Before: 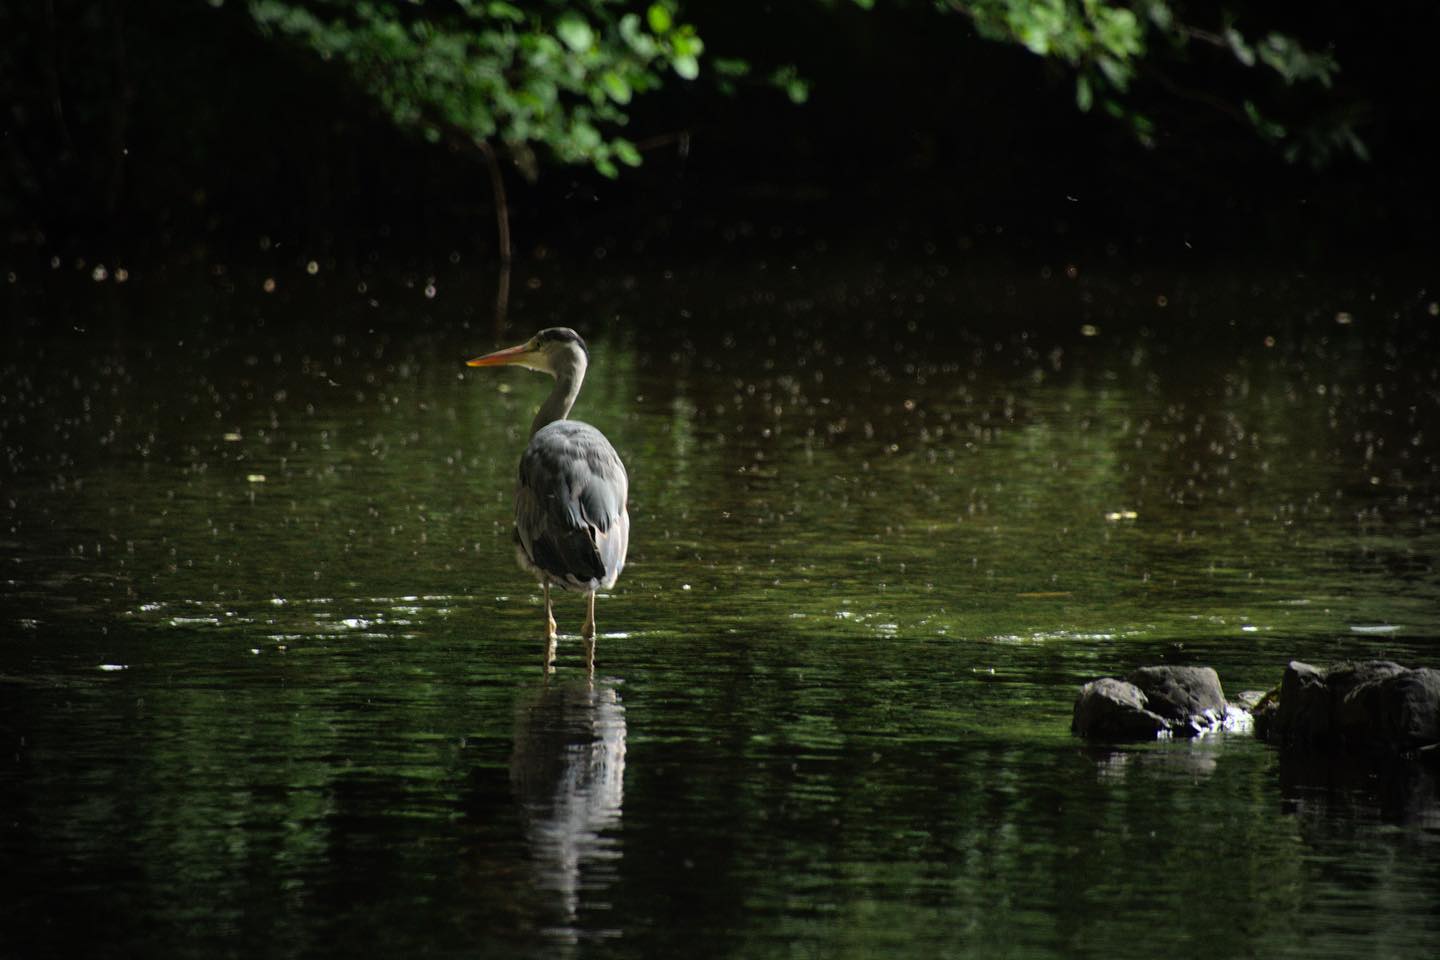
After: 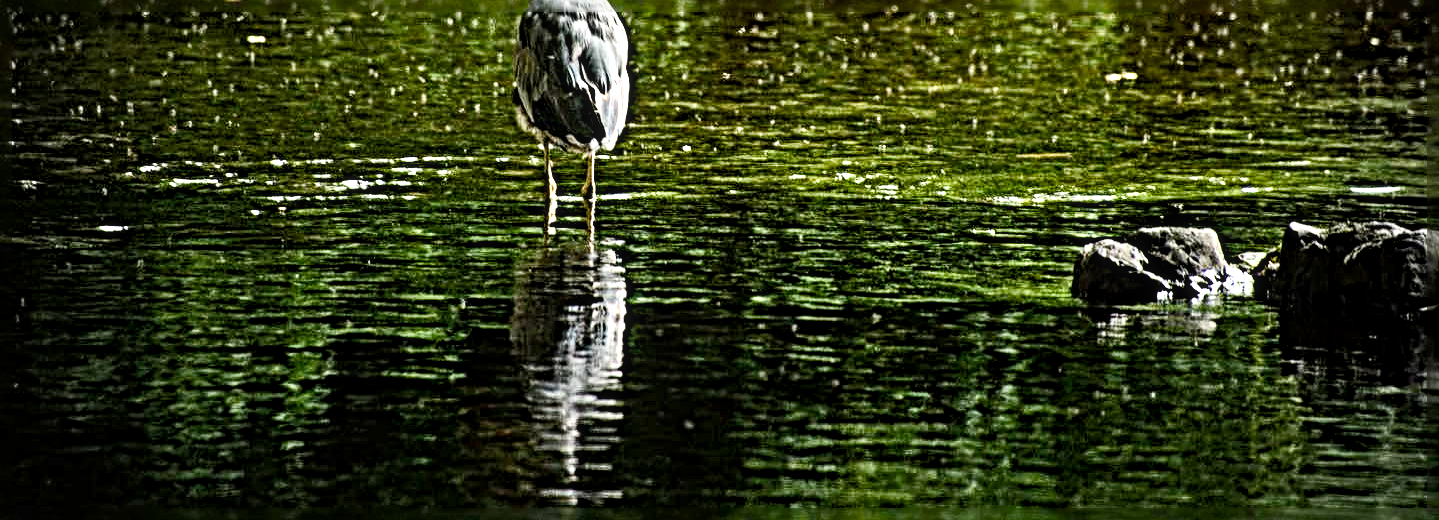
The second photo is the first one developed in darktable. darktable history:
color balance rgb: shadows lift › chroma 0.905%, shadows lift › hue 115.1°, perceptual saturation grading › global saturation 23.155%, perceptual saturation grading › highlights -24.61%, perceptual saturation grading › mid-tones 24.006%, perceptual saturation grading › shadows 39.848%, global vibrance 20%
sharpen: radius 6.265, amount 1.805, threshold 0.066
exposure: black level correction 0.001, exposure 0.673 EV, compensate exposure bias true, compensate highlight preservation false
crop and rotate: top 45.806%, right 0.007%
tone curve: curves: ch0 [(0, 0) (0.003, 0.01) (0.011, 0.015) (0.025, 0.023) (0.044, 0.038) (0.069, 0.058) (0.1, 0.093) (0.136, 0.134) (0.177, 0.176) (0.224, 0.221) (0.277, 0.282) (0.335, 0.36) (0.399, 0.438) (0.468, 0.54) (0.543, 0.632) (0.623, 0.724) (0.709, 0.814) (0.801, 0.885) (0.898, 0.947) (1, 1)], color space Lab, independent channels, preserve colors none
local contrast: on, module defaults
